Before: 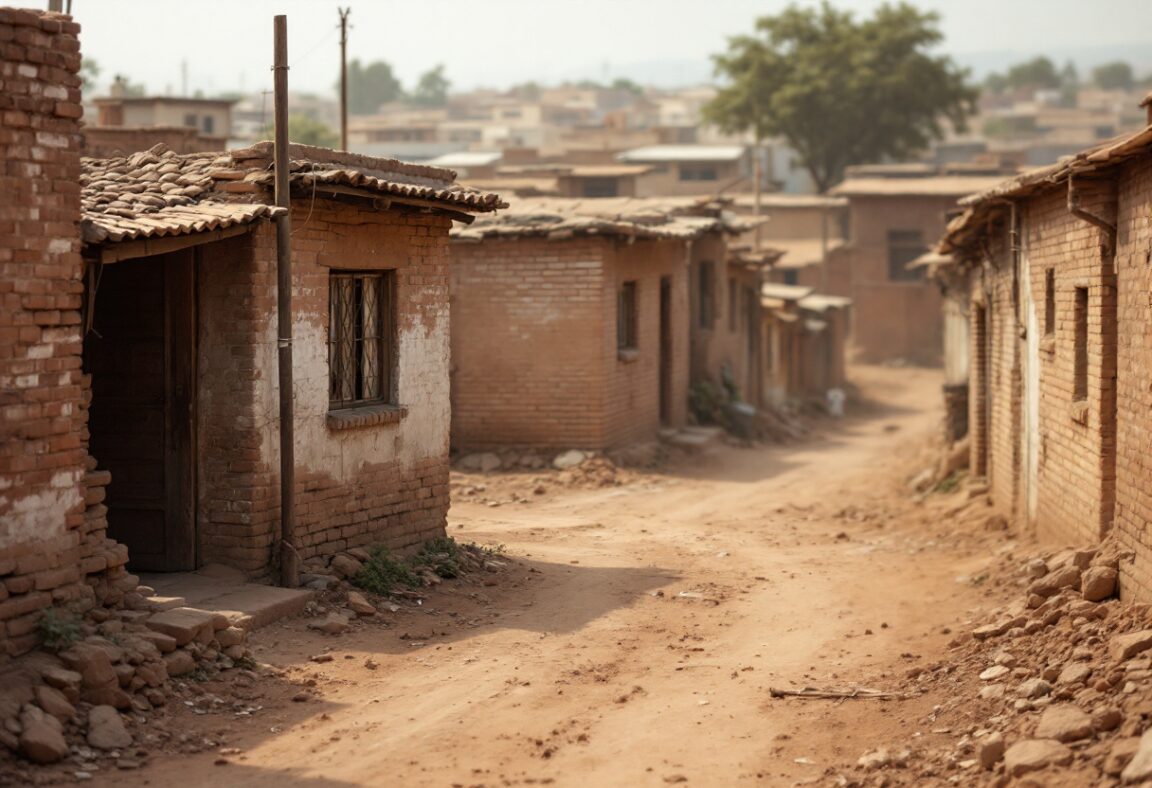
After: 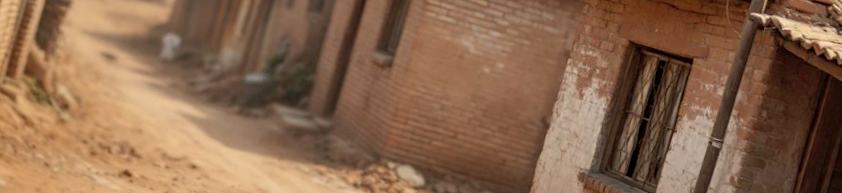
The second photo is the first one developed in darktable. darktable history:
white balance: emerald 1
base curve: curves: ch0 [(0, 0) (0.472, 0.508) (1, 1)]
crop and rotate: angle 16.12°, top 30.835%, bottom 35.653%
local contrast: on, module defaults
shadows and highlights: on, module defaults
